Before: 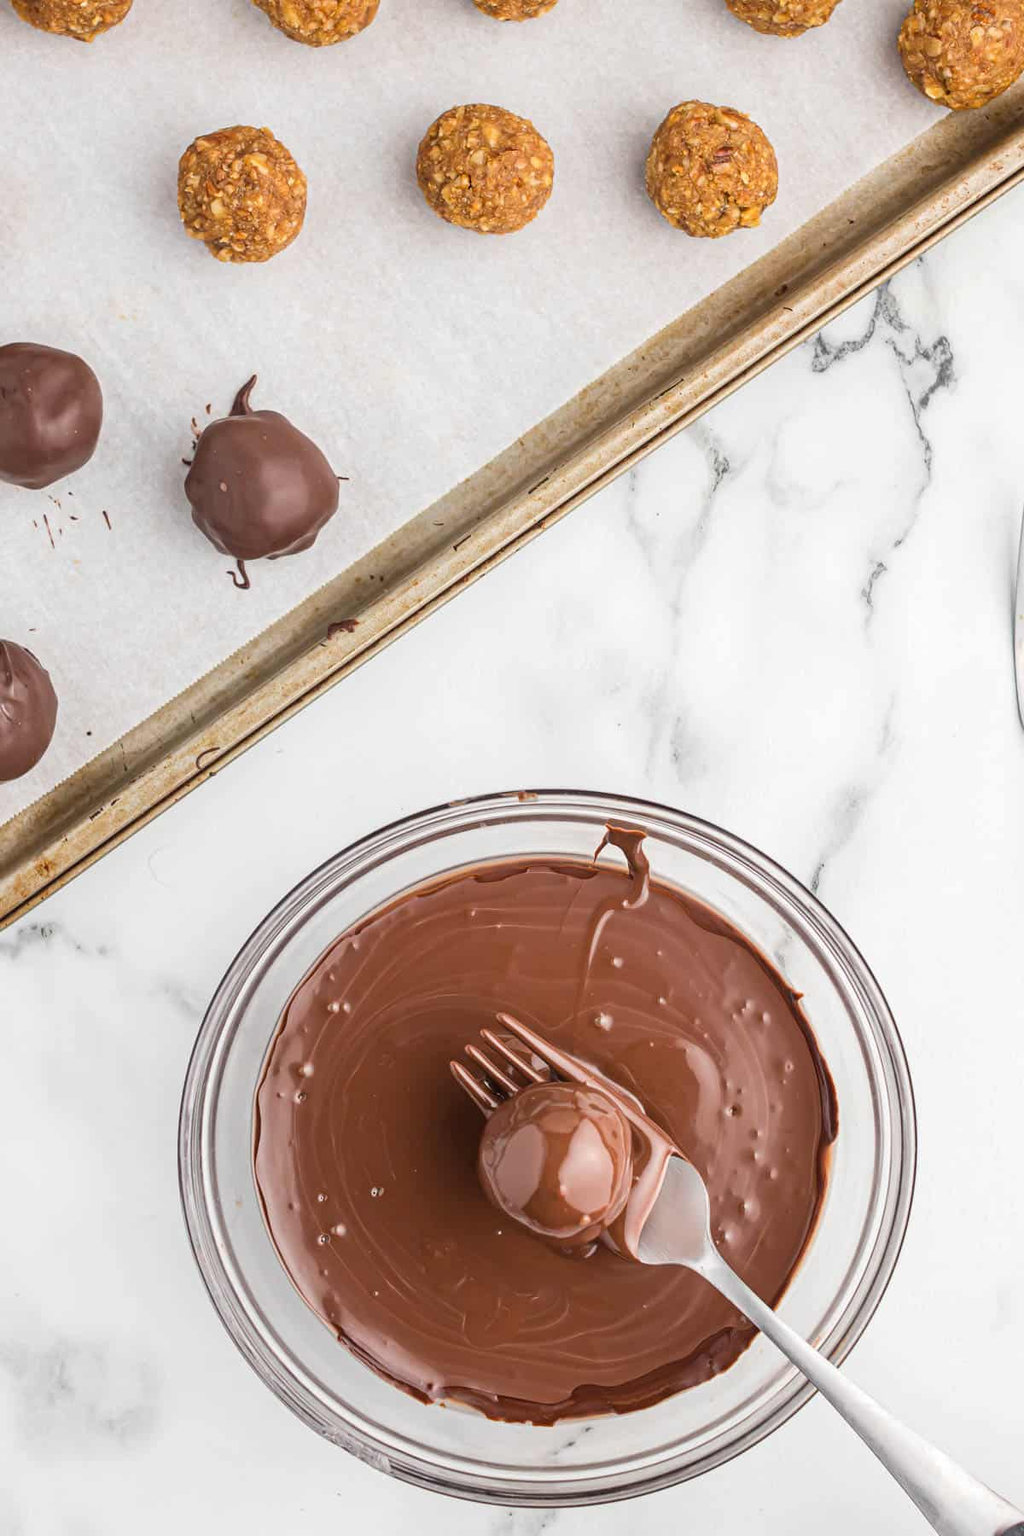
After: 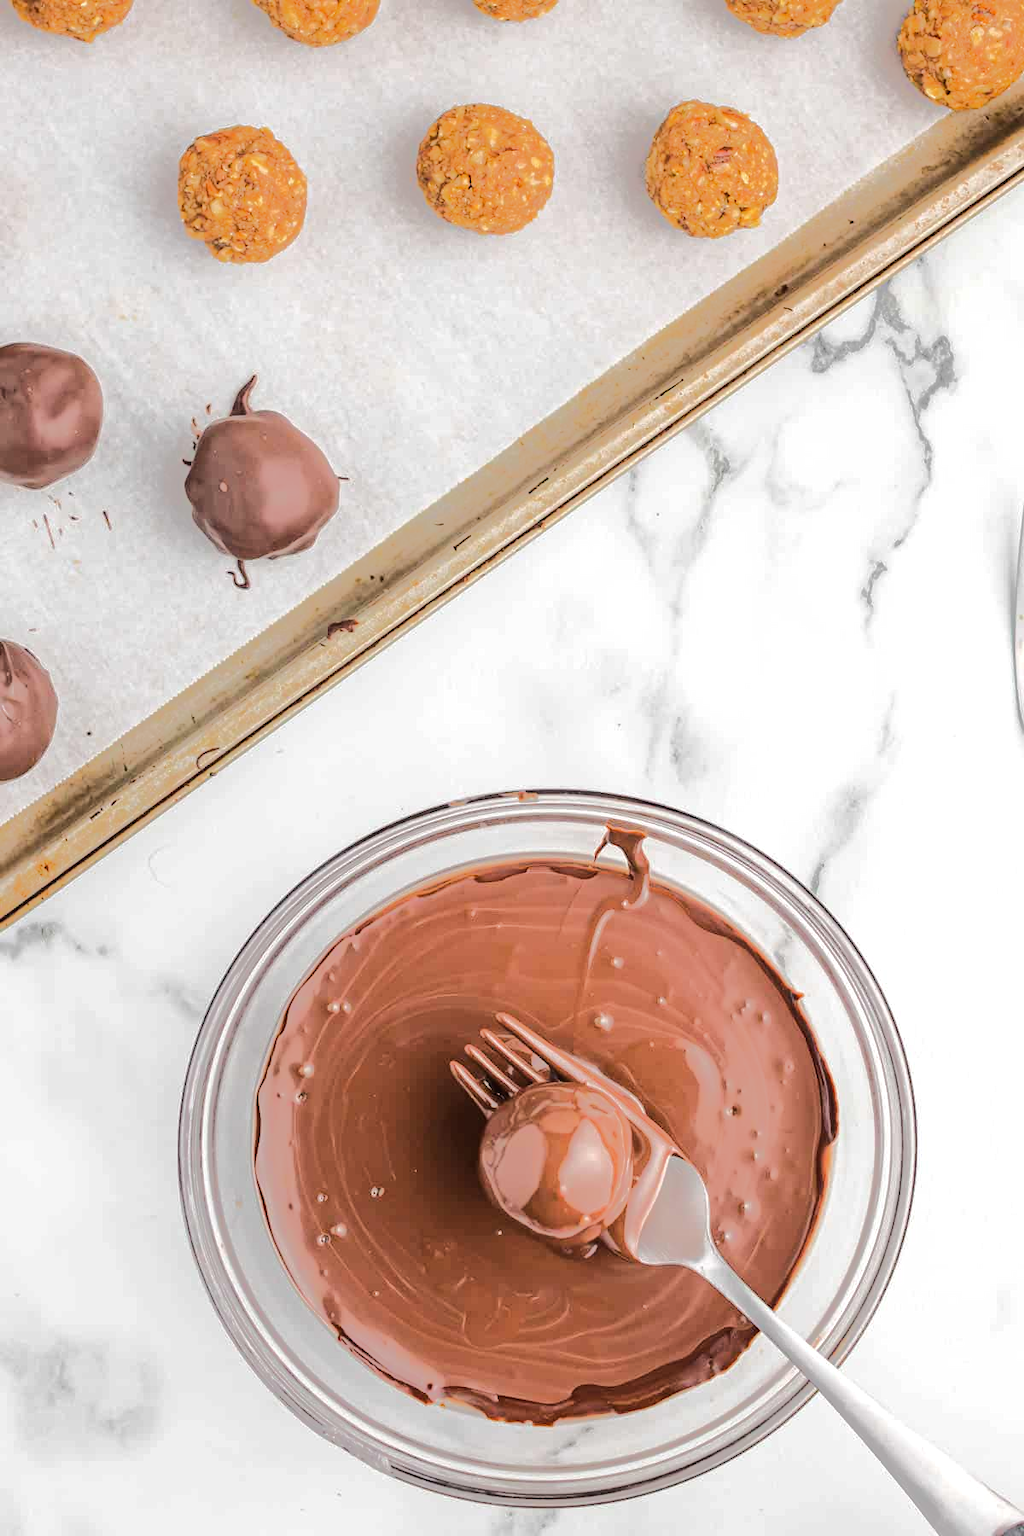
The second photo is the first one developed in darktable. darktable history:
tone equalizer: -8 EV -0.49 EV, -7 EV -0.327 EV, -6 EV -0.081 EV, -5 EV 0.377 EV, -4 EV 0.97 EV, -3 EV 0.806 EV, -2 EV -0.006 EV, -1 EV 0.133 EV, +0 EV -0.01 EV, edges refinement/feathering 500, mask exposure compensation -1.57 EV, preserve details no
